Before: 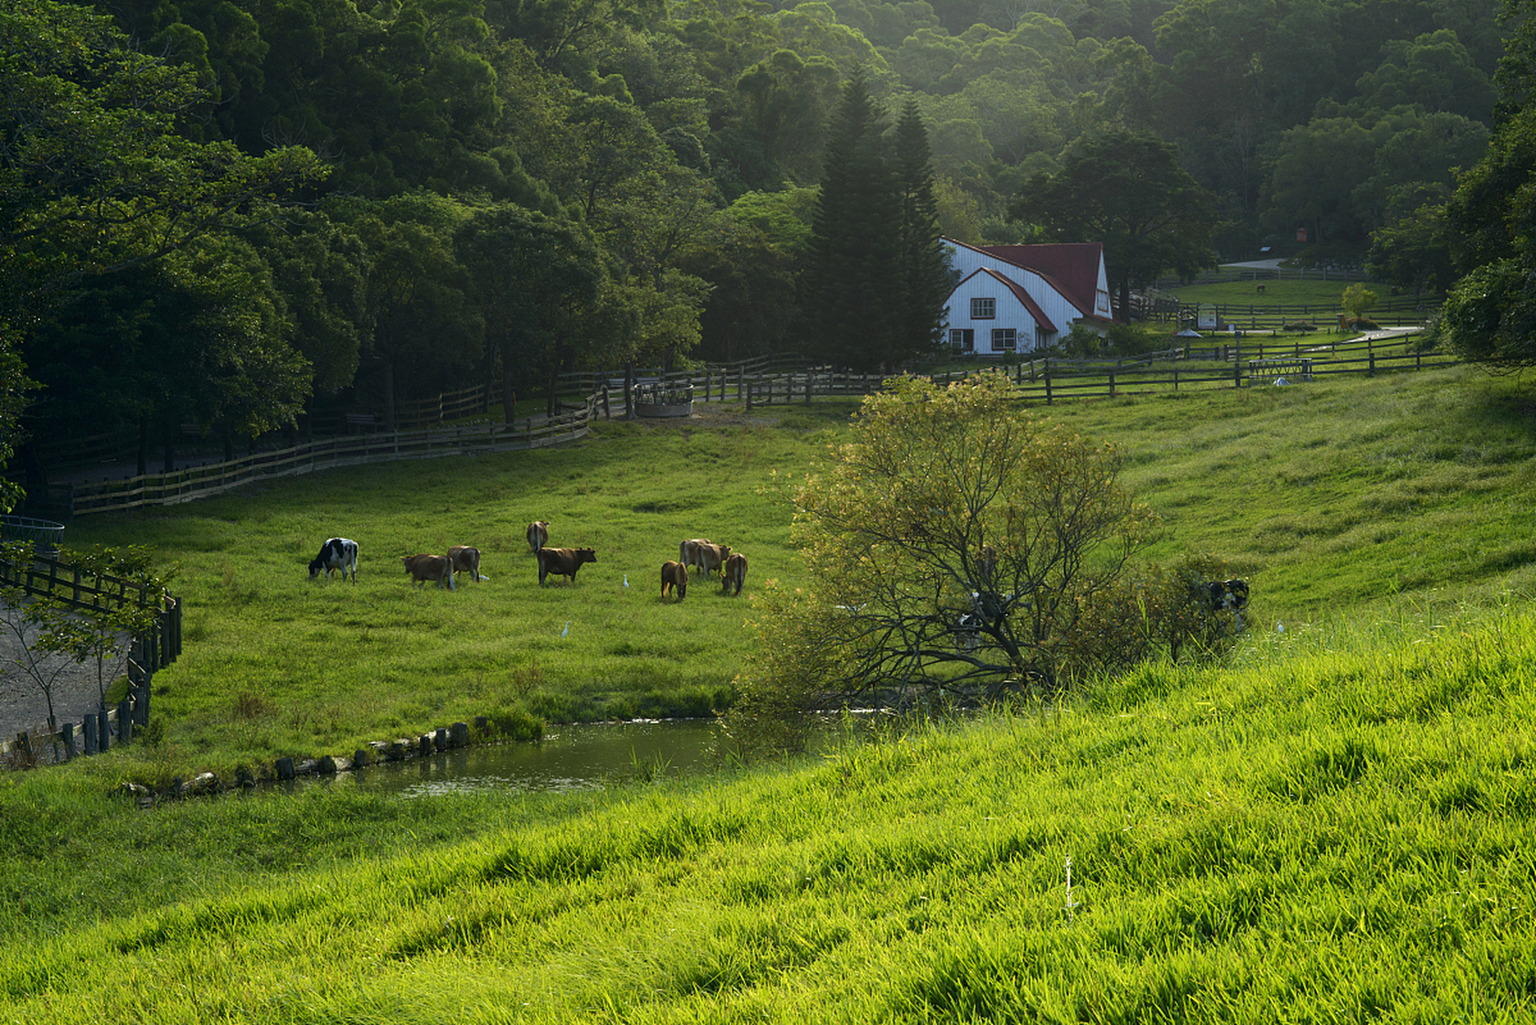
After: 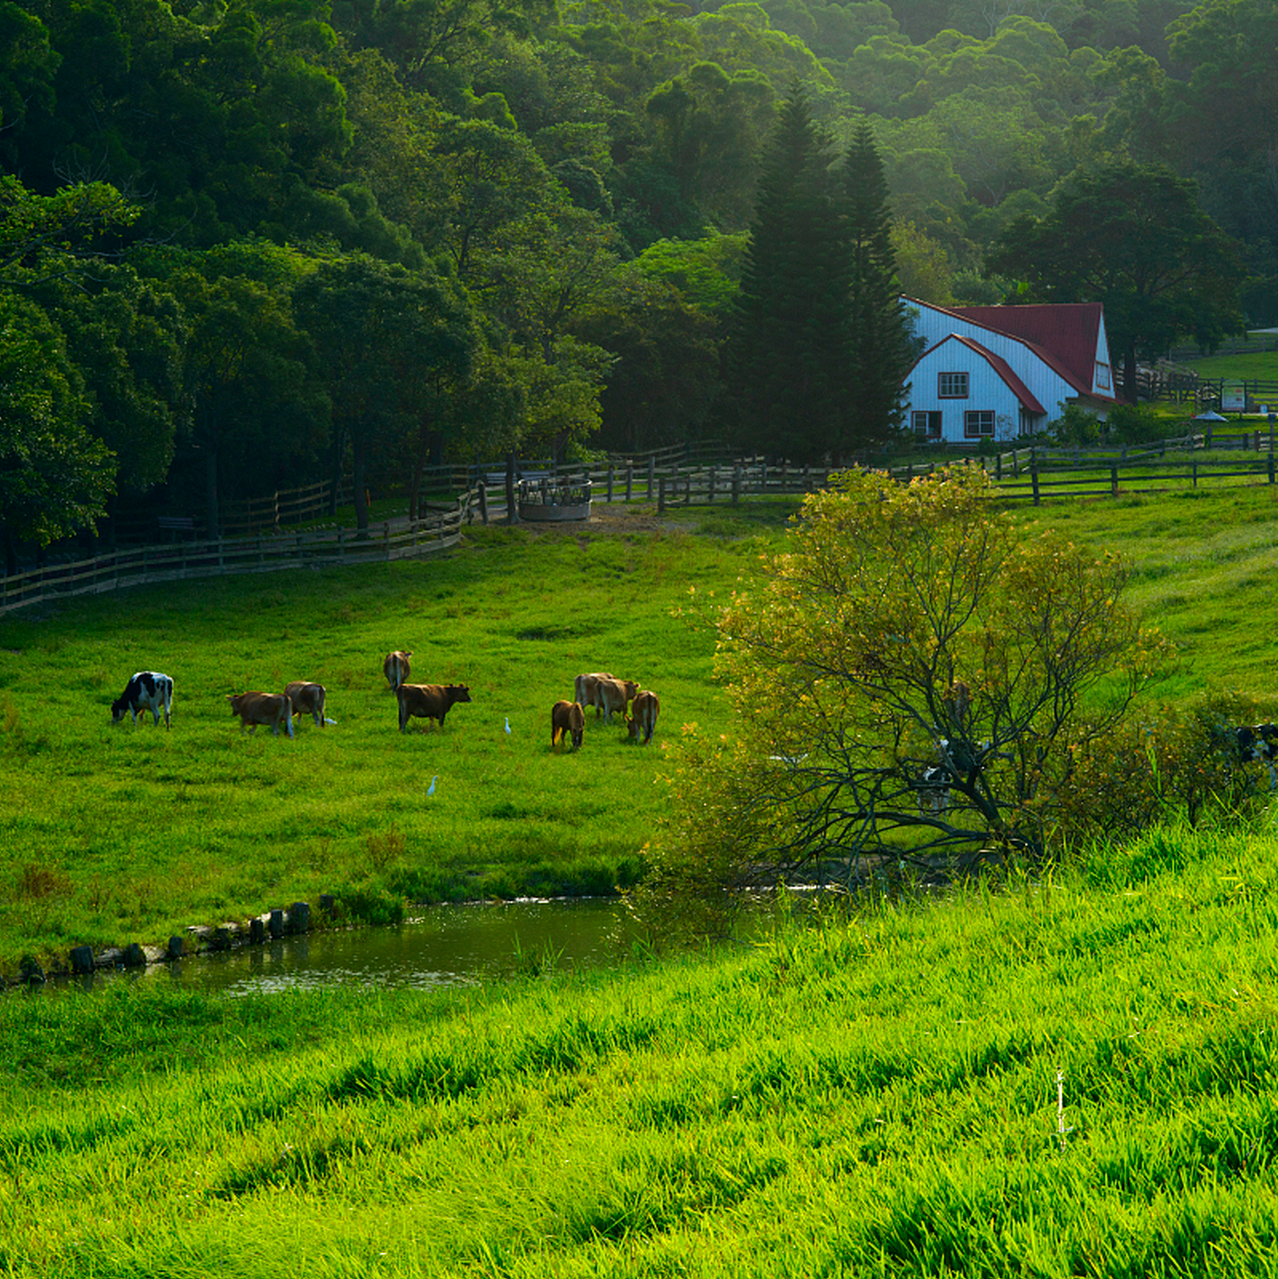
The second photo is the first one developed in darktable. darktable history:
crop and rotate: left 14.292%, right 19.041%
color correction: saturation 1.32
